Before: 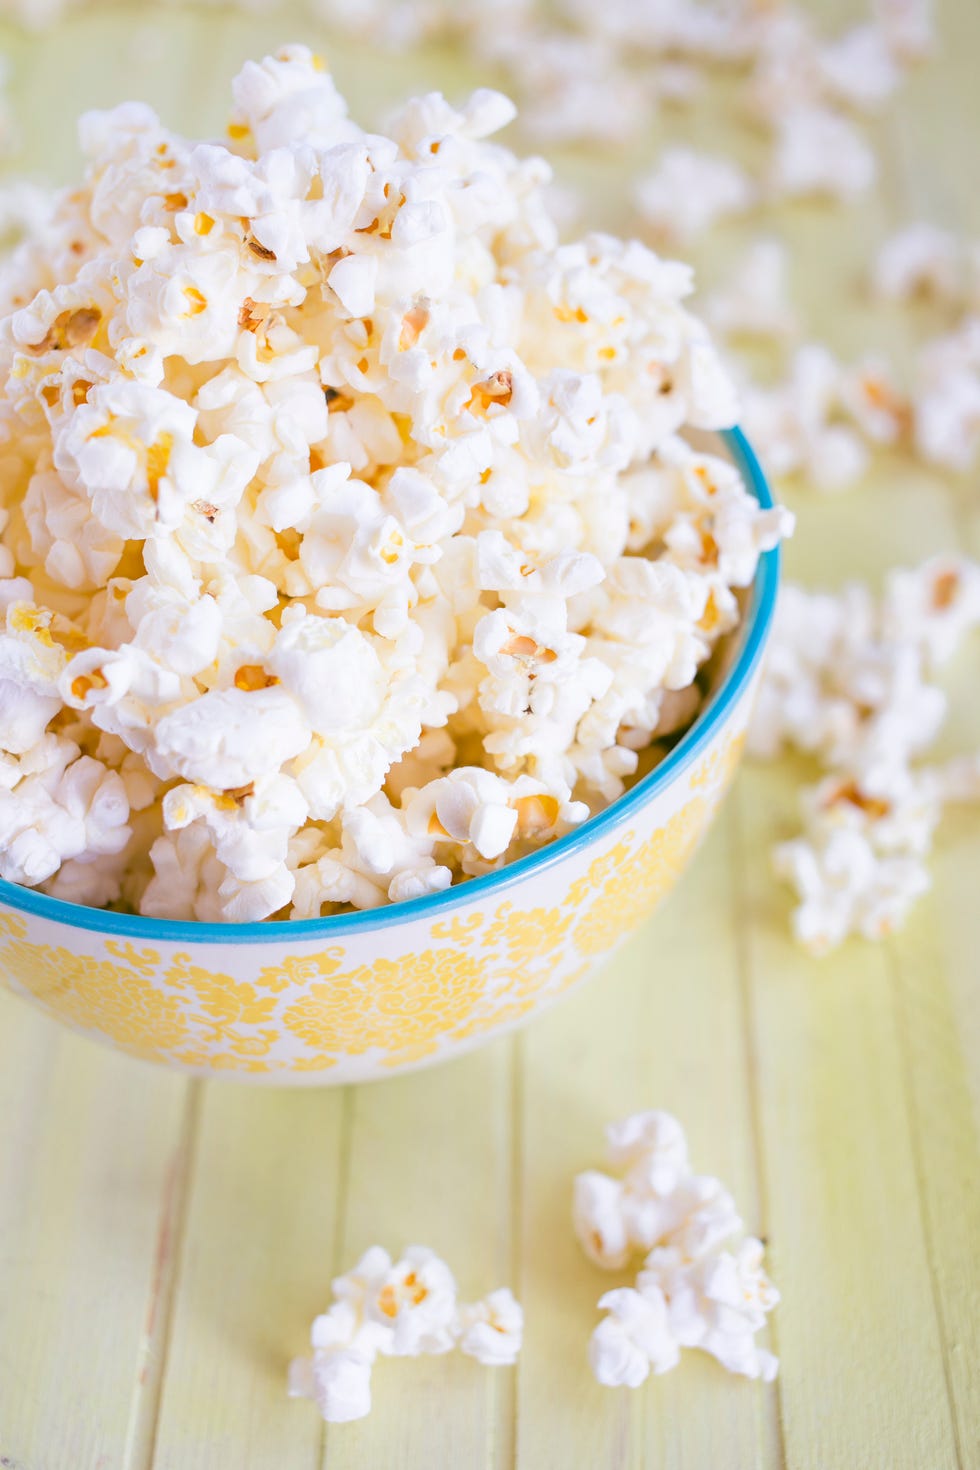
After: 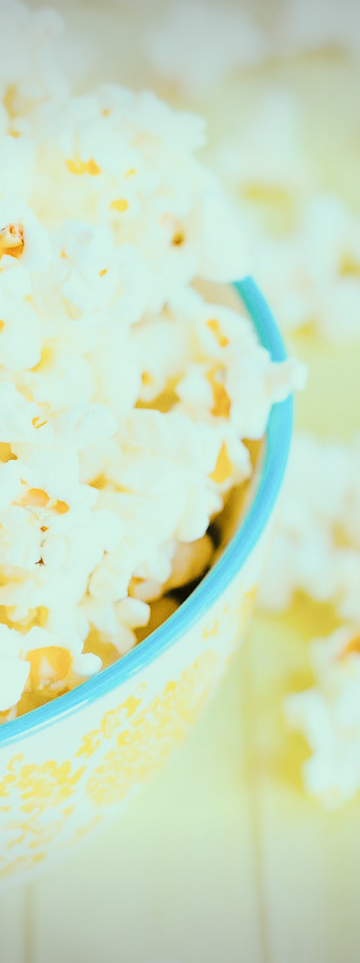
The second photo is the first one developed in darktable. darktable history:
crop and rotate: left 49.92%, top 10.091%, right 13.263%, bottom 24.364%
color balance rgb: highlights gain › luminance 15.175%, highlights gain › chroma 7.115%, highlights gain › hue 128.74°, linear chroma grading › shadows 9.982%, linear chroma grading › highlights 10.539%, linear chroma grading › global chroma 15.592%, linear chroma grading › mid-tones 14.625%, perceptual saturation grading › global saturation 14.581%
color zones: curves: ch0 [(0, 0.5) (0.143, 0.5) (0.286, 0.5) (0.429, 0.504) (0.571, 0.5) (0.714, 0.509) (0.857, 0.5) (1, 0.5)]; ch1 [(0, 0.425) (0.143, 0.425) (0.286, 0.375) (0.429, 0.405) (0.571, 0.5) (0.714, 0.47) (0.857, 0.425) (1, 0.435)]; ch2 [(0, 0.5) (0.143, 0.5) (0.286, 0.5) (0.429, 0.517) (0.571, 0.5) (0.714, 0.51) (0.857, 0.5) (1, 0.5)]
vignetting: fall-off start 100.64%, brightness -0.342, width/height ratio 1.321
exposure: compensate highlight preservation false
tone curve: curves: ch0 [(0, 0.014) (0.12, 0.096) (0.386, 0.49) (0.54, 0.684) (0.751, 0.855) (0.89, 0.943) (0.998, 0.989)]; ch1 [(0, 0) (0.133, 0.099) (0.437, 0.41) (0.5, 0.5) (0.517, 0.536) (0.548, 0.575) (0.582, 0.631) (0.627, 0.688) (0.836, 0.868) (1, 1)]; ch2 [(0, 0) (0.374, 0.341) (0.456, 0.443) (0.478, 0.49) (0.501, 0.5) (0.528, 0.538) (0.55, 0.6) (0.572, 0.63) (0.702, 0.765) (1, 1)], preserve colors none
color correction: highlights a* -2.83, highlights b* -2.23, shadows a* 2.06, shadows b* 2.65
filmic rgb: black relative exposure -7.65 EV, white relative exposure 4.56 EV, threshold 5.94 EV, hardness 3.61, color science v6 (2022), enable highlight reconstruction true
